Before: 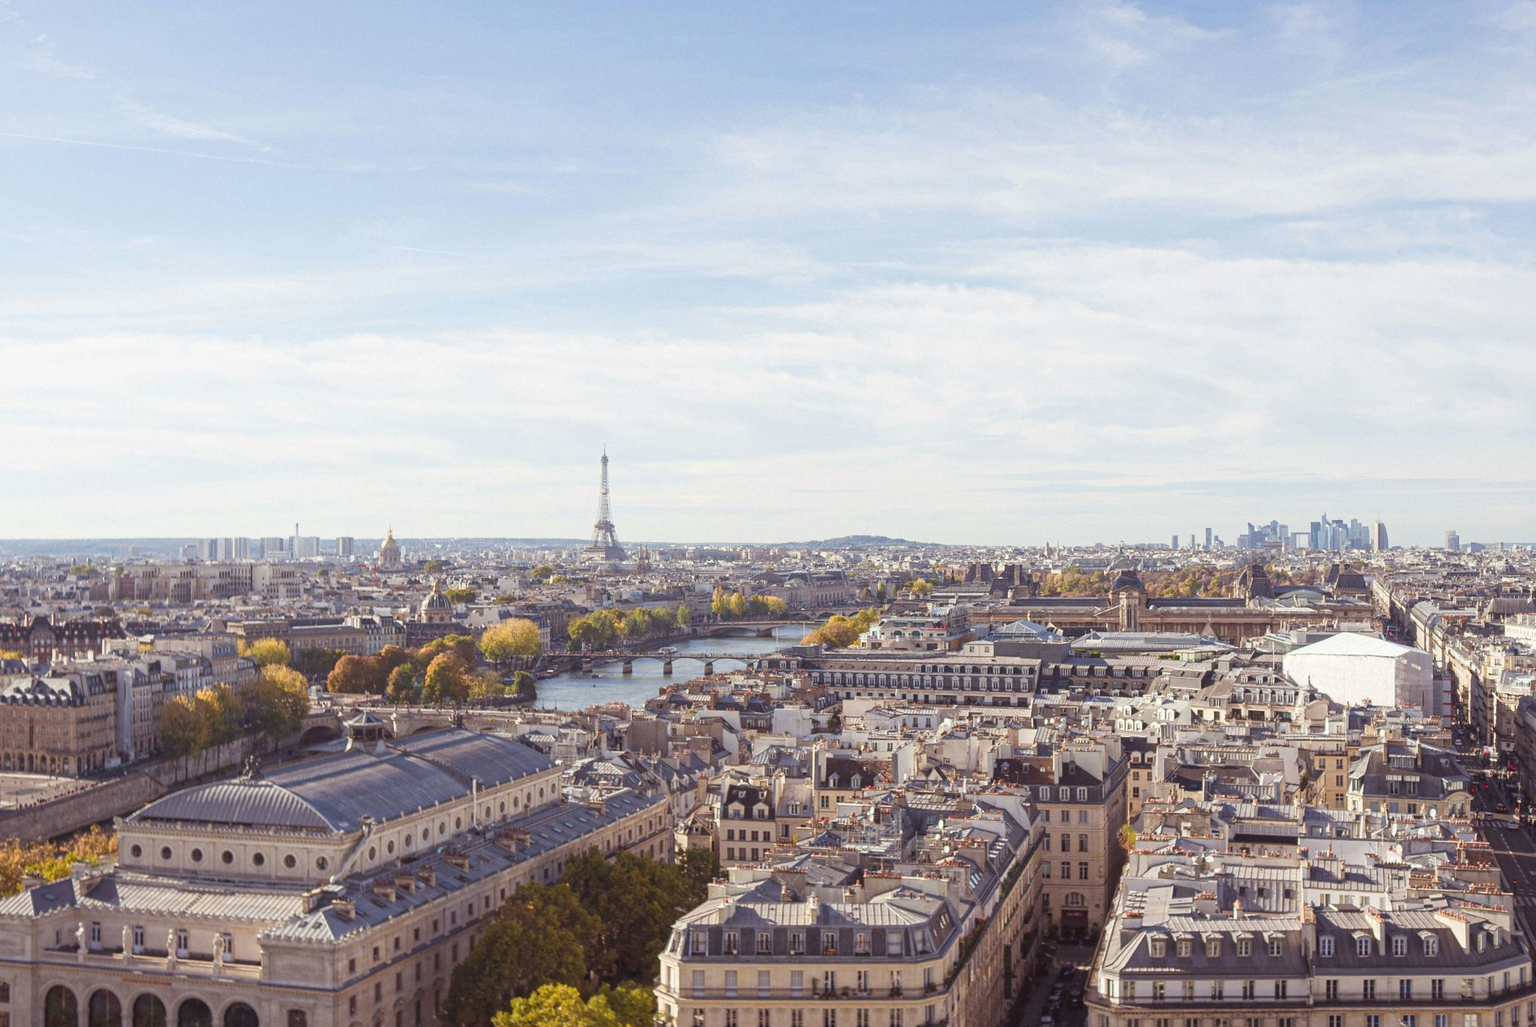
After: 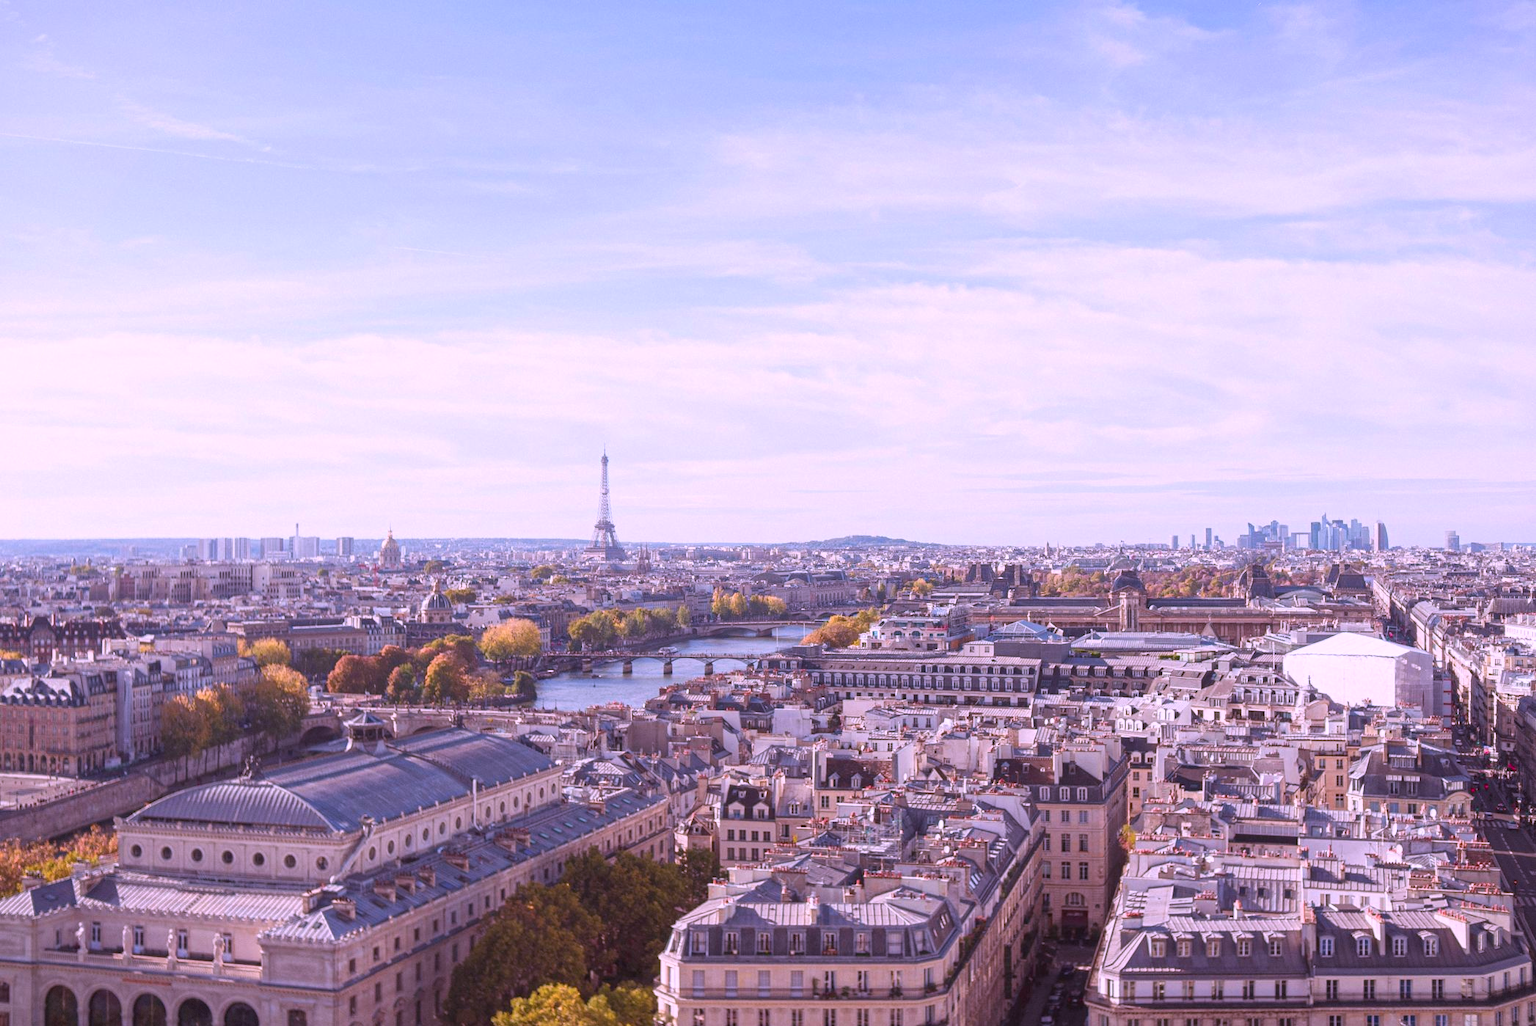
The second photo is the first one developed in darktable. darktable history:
color contrast: green-magenta contrast 1.2, blue-yellow contrast 1.2
vignetting: fall-off start 97.28%, fall-off radius 79%, brightness -0.462, saturation -0.3, width/height ratio 1.114, dithering 8-bit output, unbound false
color correction: highlights a* 15.03, highlights b* -25.07
